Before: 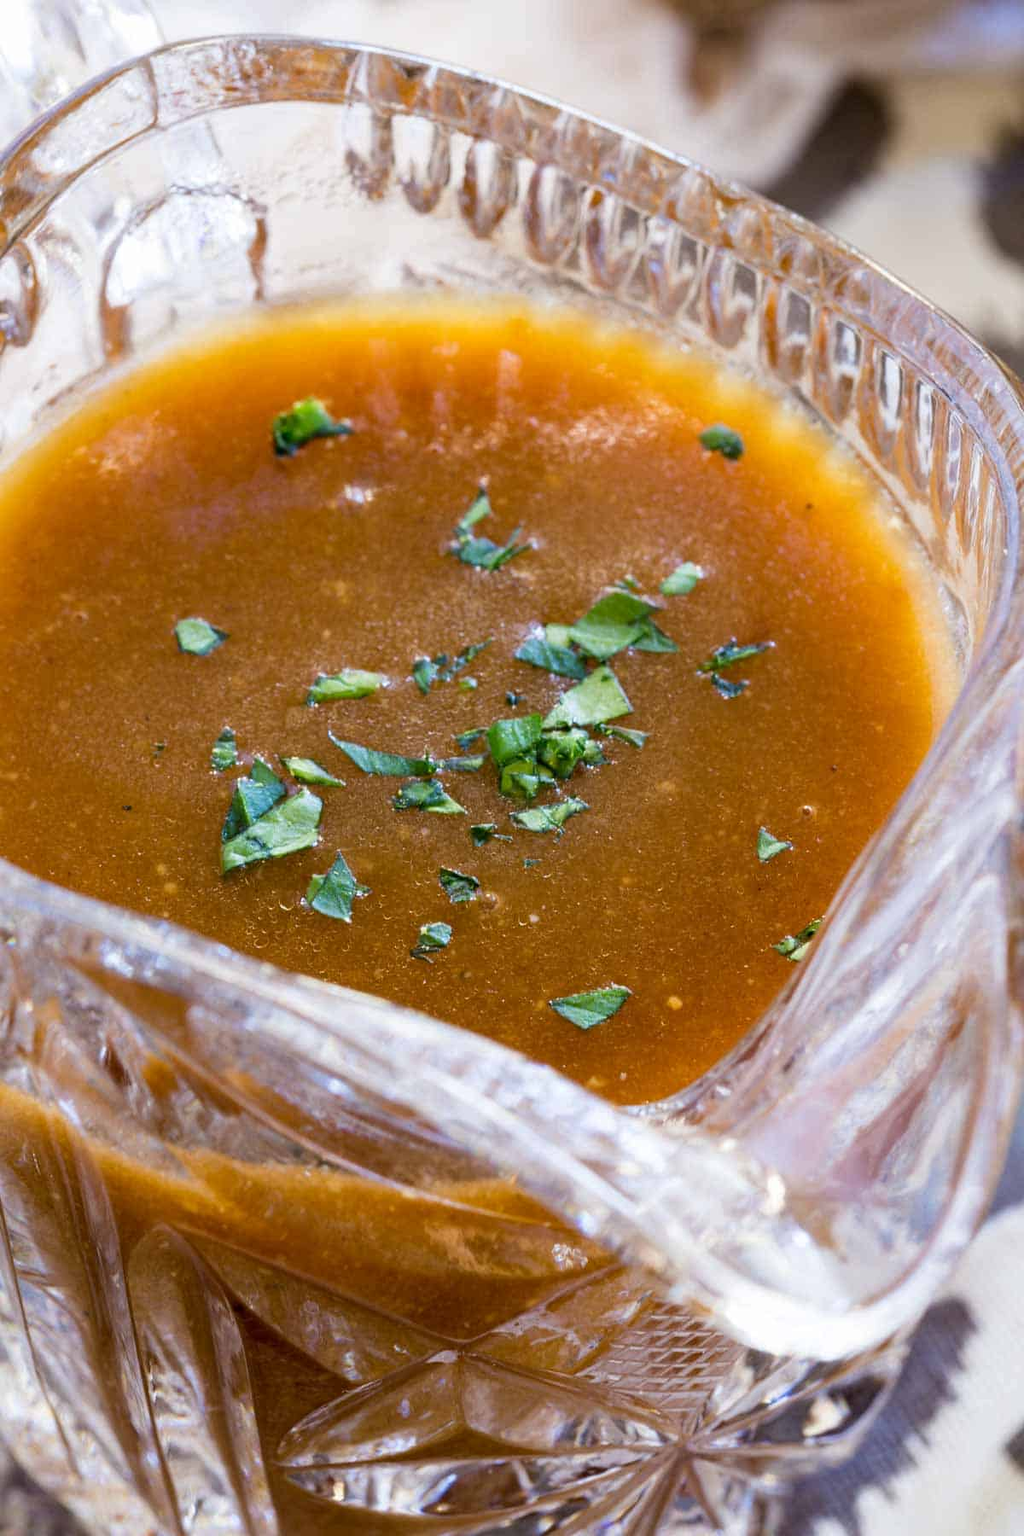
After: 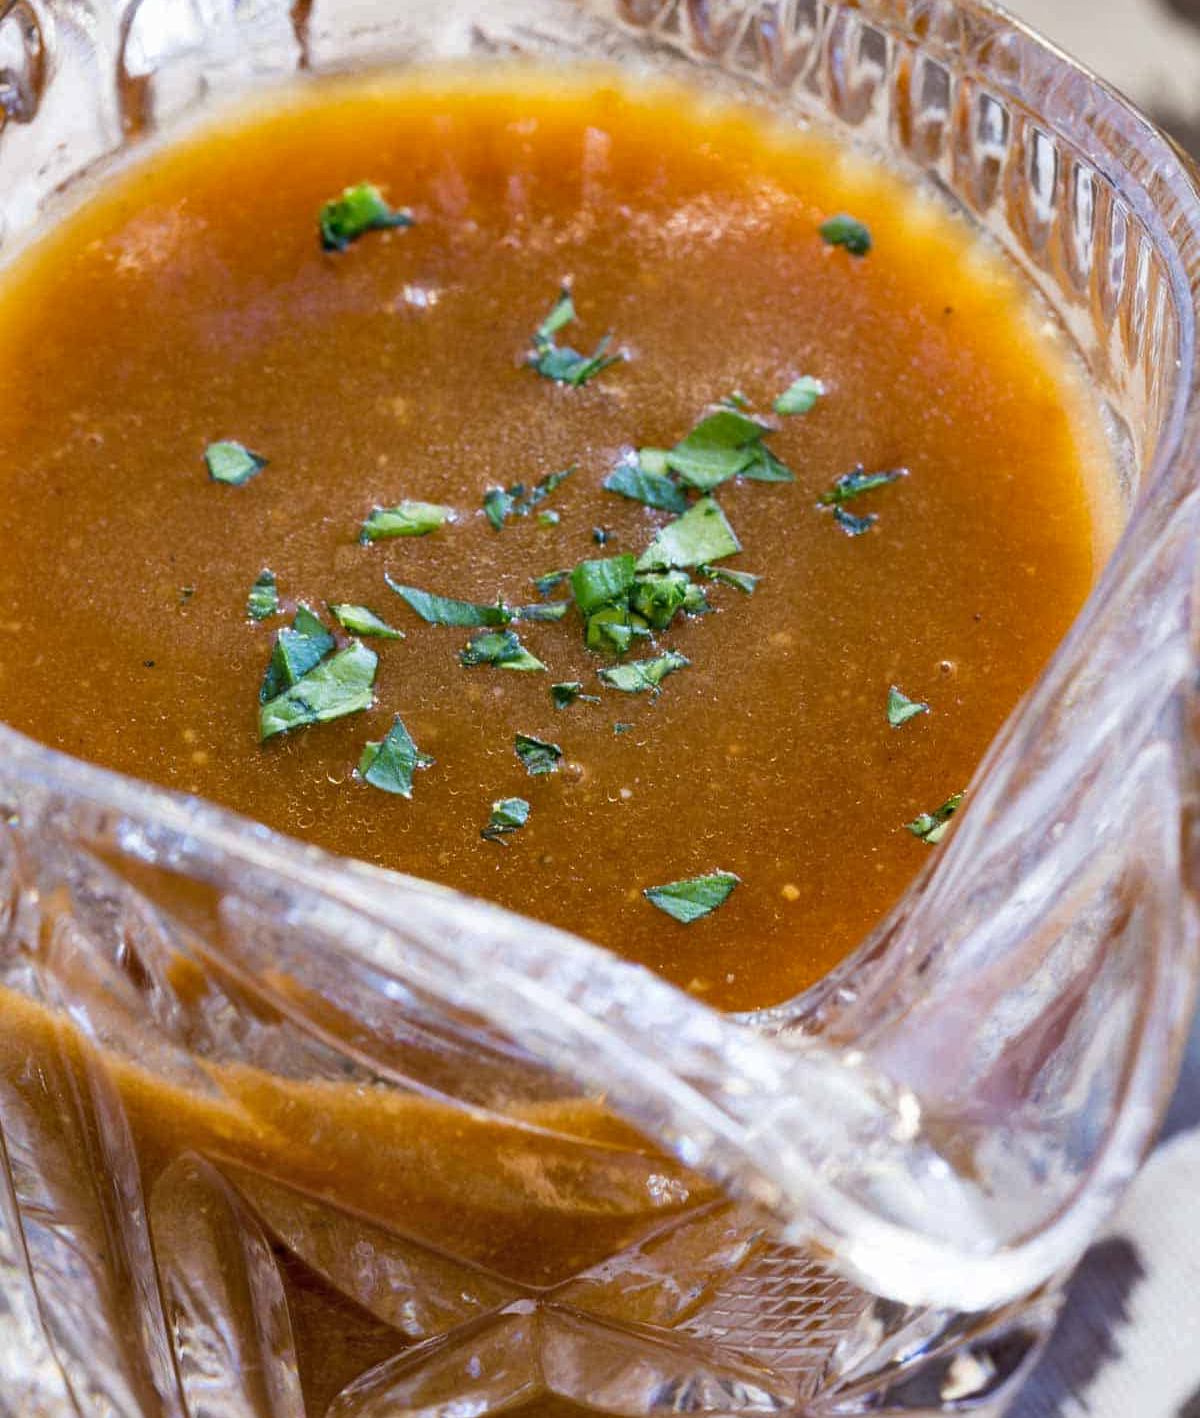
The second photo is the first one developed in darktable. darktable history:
shadows and highlights: shadows 59.9, soften with gaussian
crop and rotate: top 15.769%, bottom 5.403%
